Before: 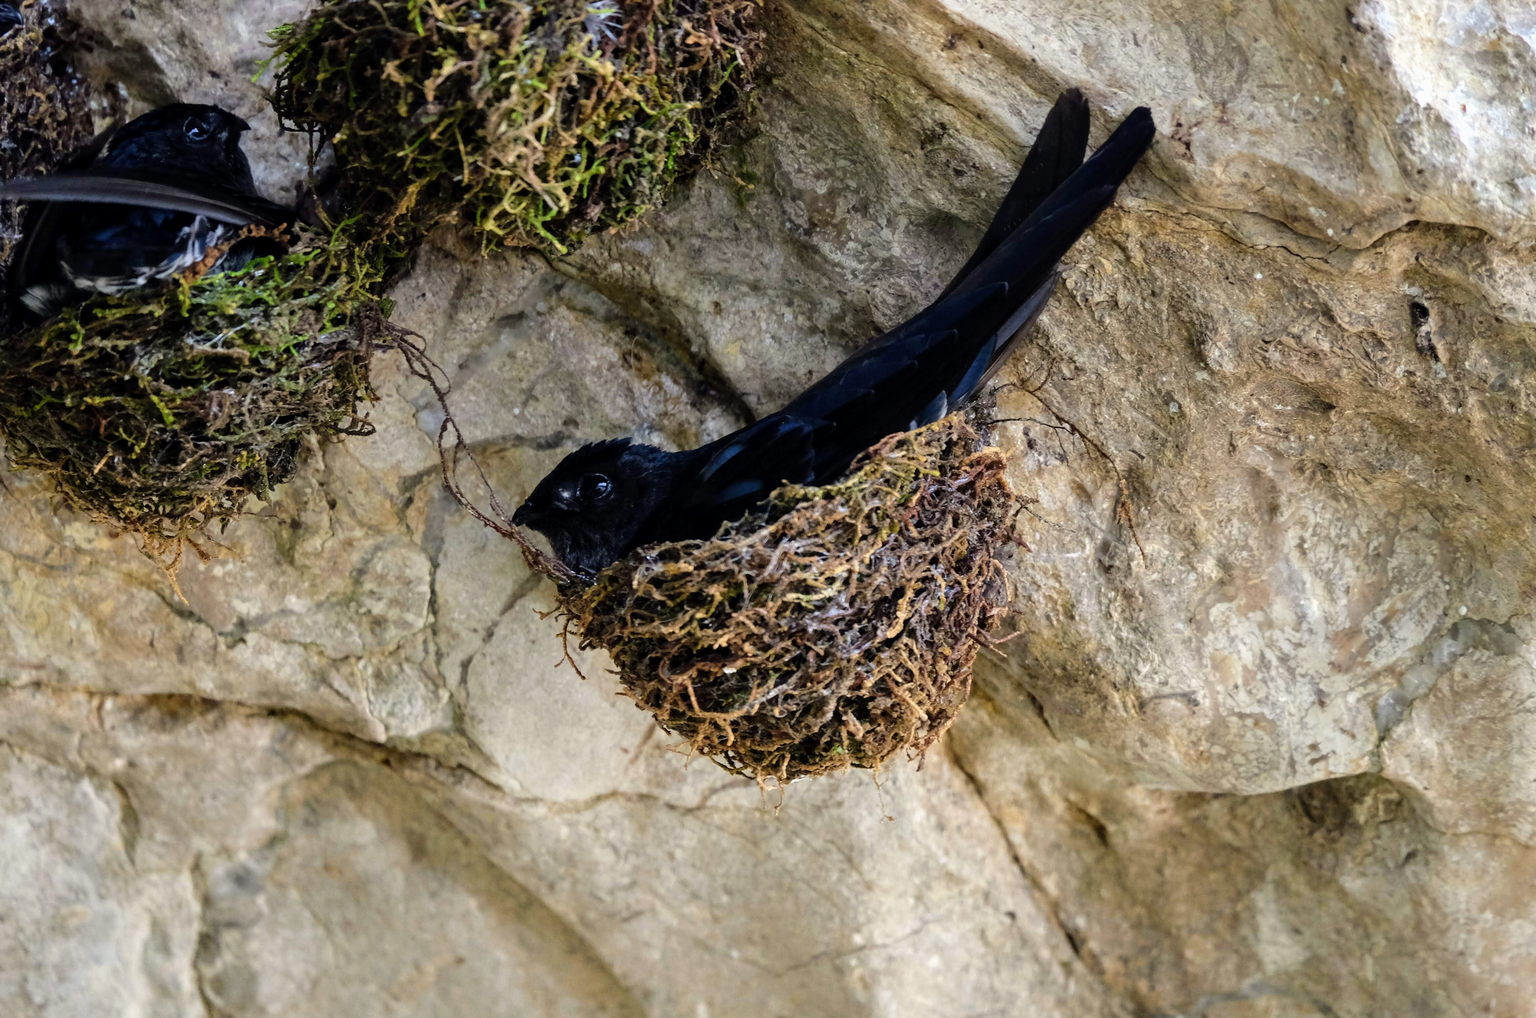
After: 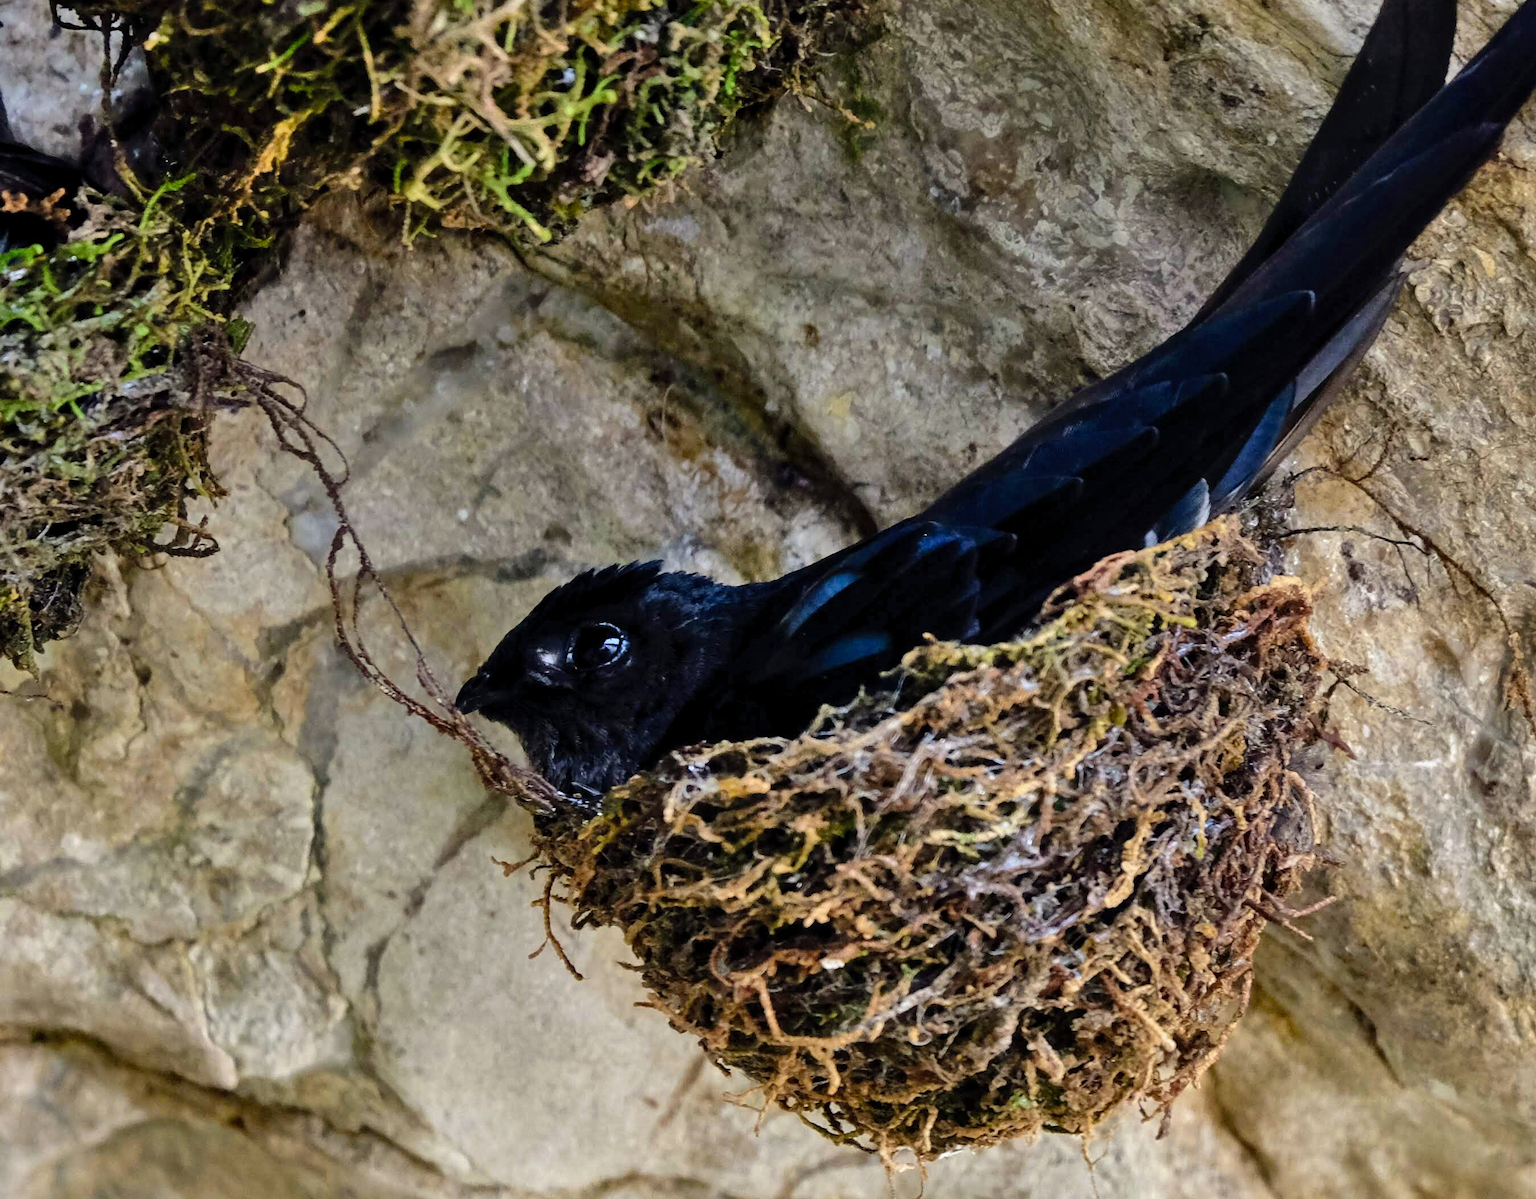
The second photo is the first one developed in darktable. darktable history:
shadows and highlights: low approximation 0.01, soften with gaussian
crop: left 16.257%, top 11.258%, right 26.04%, bottom 20.741%
color balance rgb: power › hue 328.48°, linear chroma grading › shadows -1.792%, linear chroma grading › highlights -14.734%, linear chroma grading › global chroma -9.688%, linear chroma grading › mid-tones -9.585%, perceptual saturation grading › global saturation 30.718%, global vibrance 9.791%
